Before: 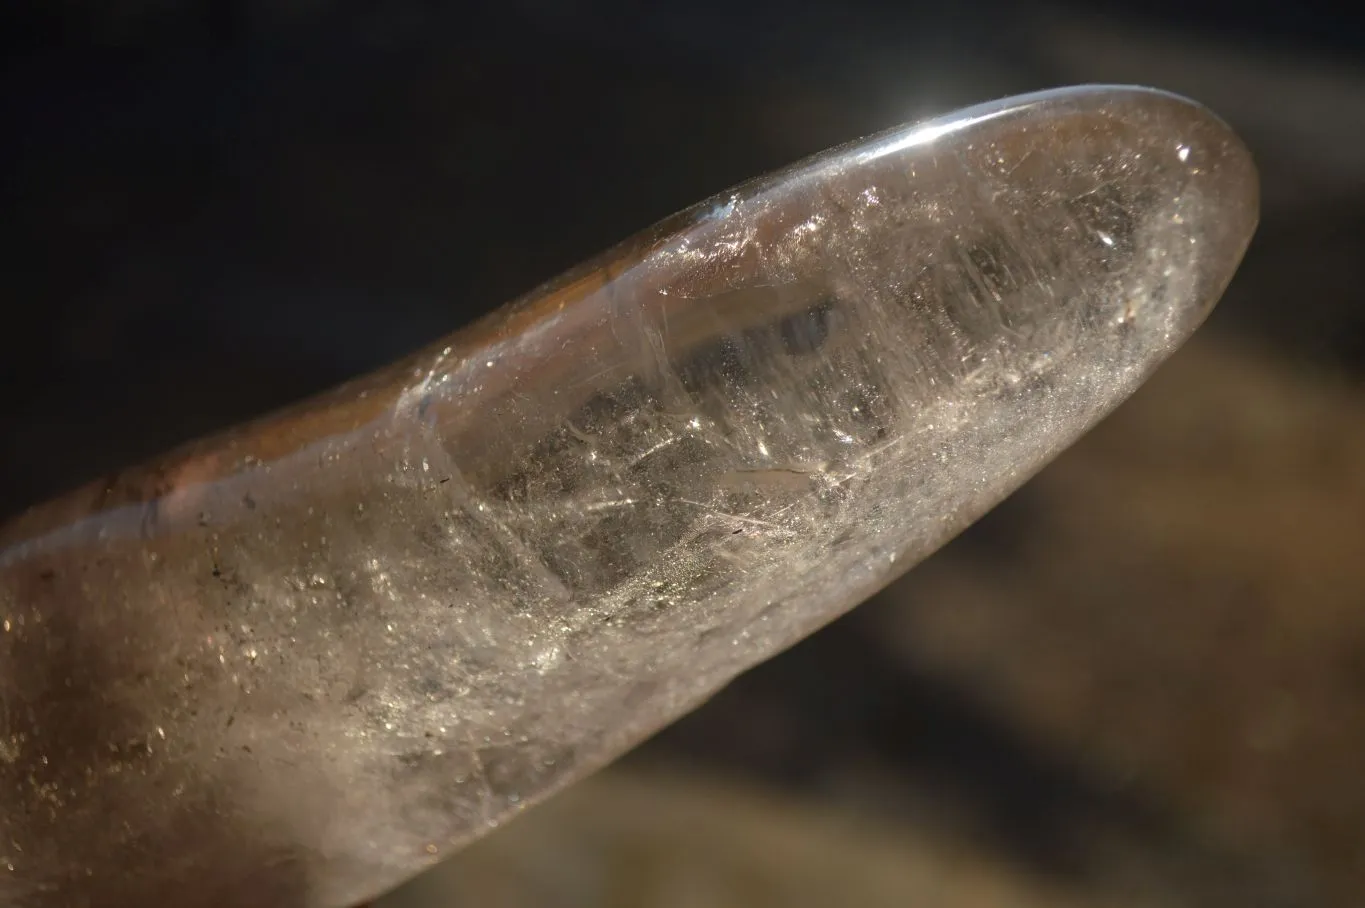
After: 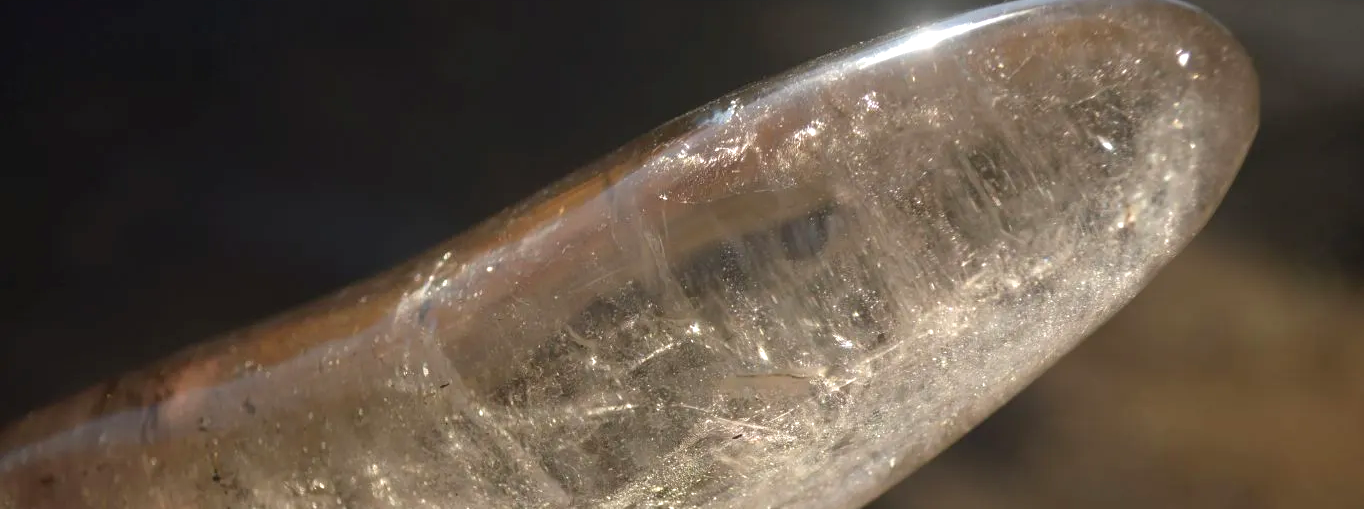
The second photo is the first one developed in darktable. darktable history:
exposure: exposure 0.485 EV, compensate highlight preservation false
crop and rotate: top 10.605%, bottom 33.274%
sharpen: radius 2.883, amount 0.868, threshold 47.523
